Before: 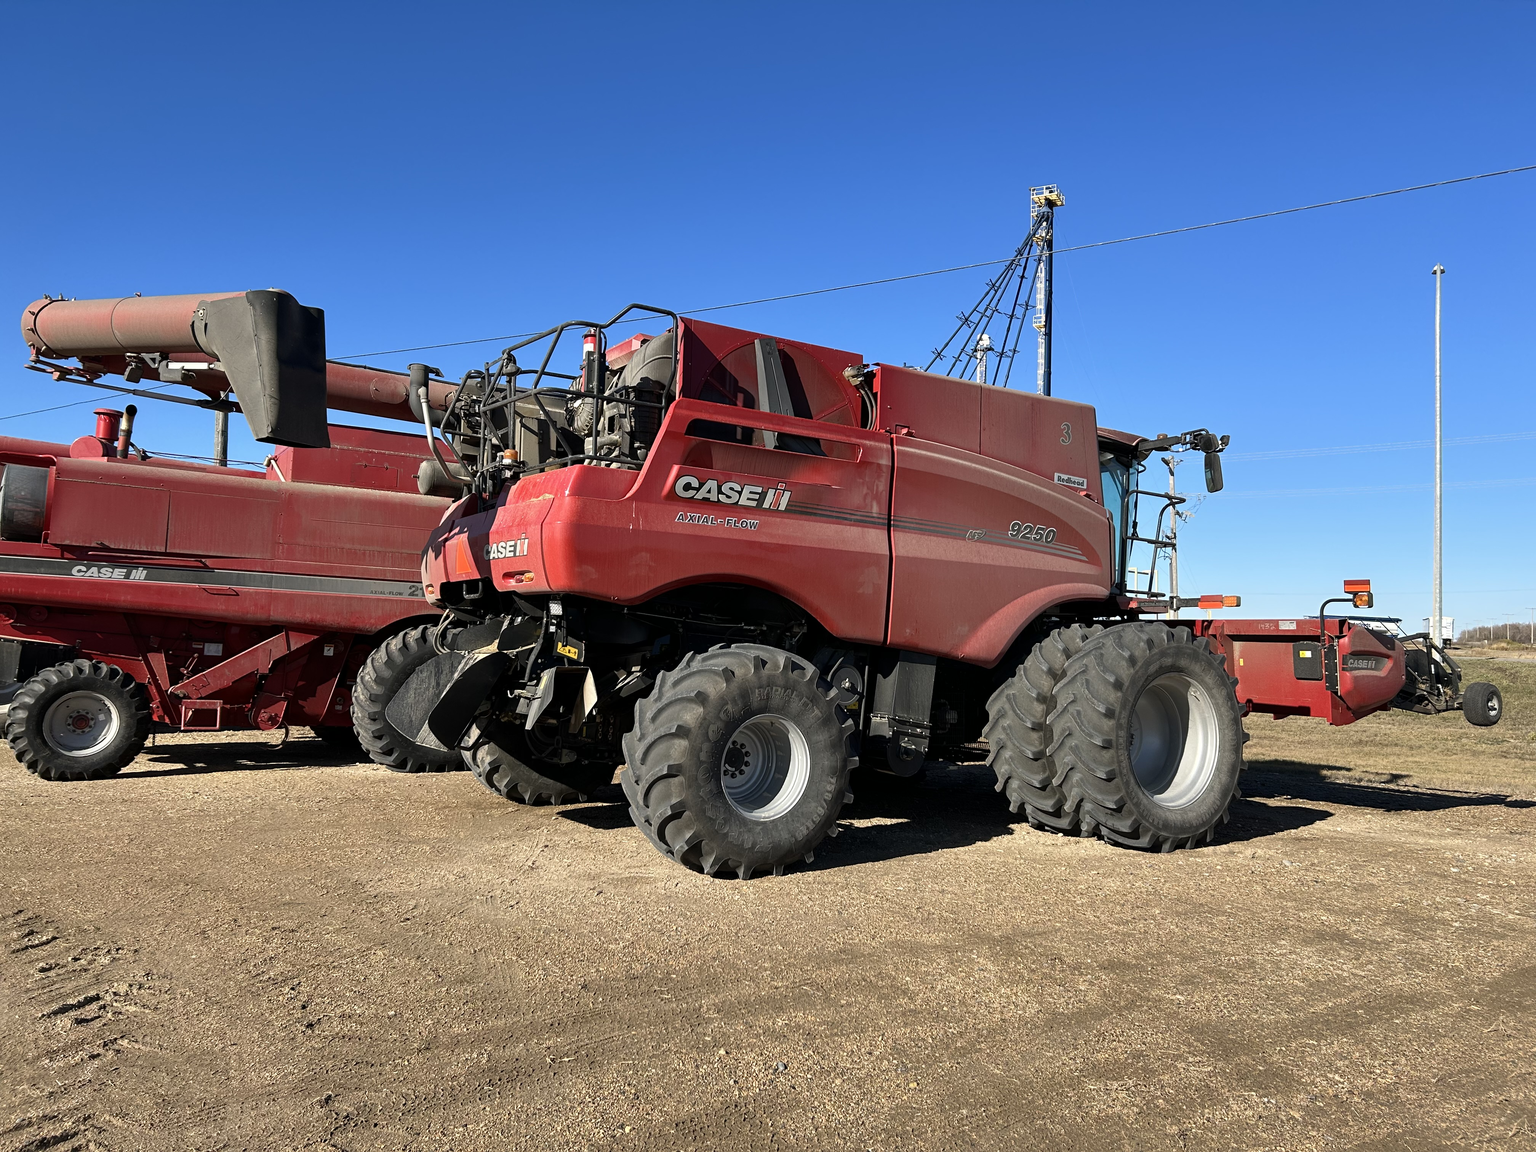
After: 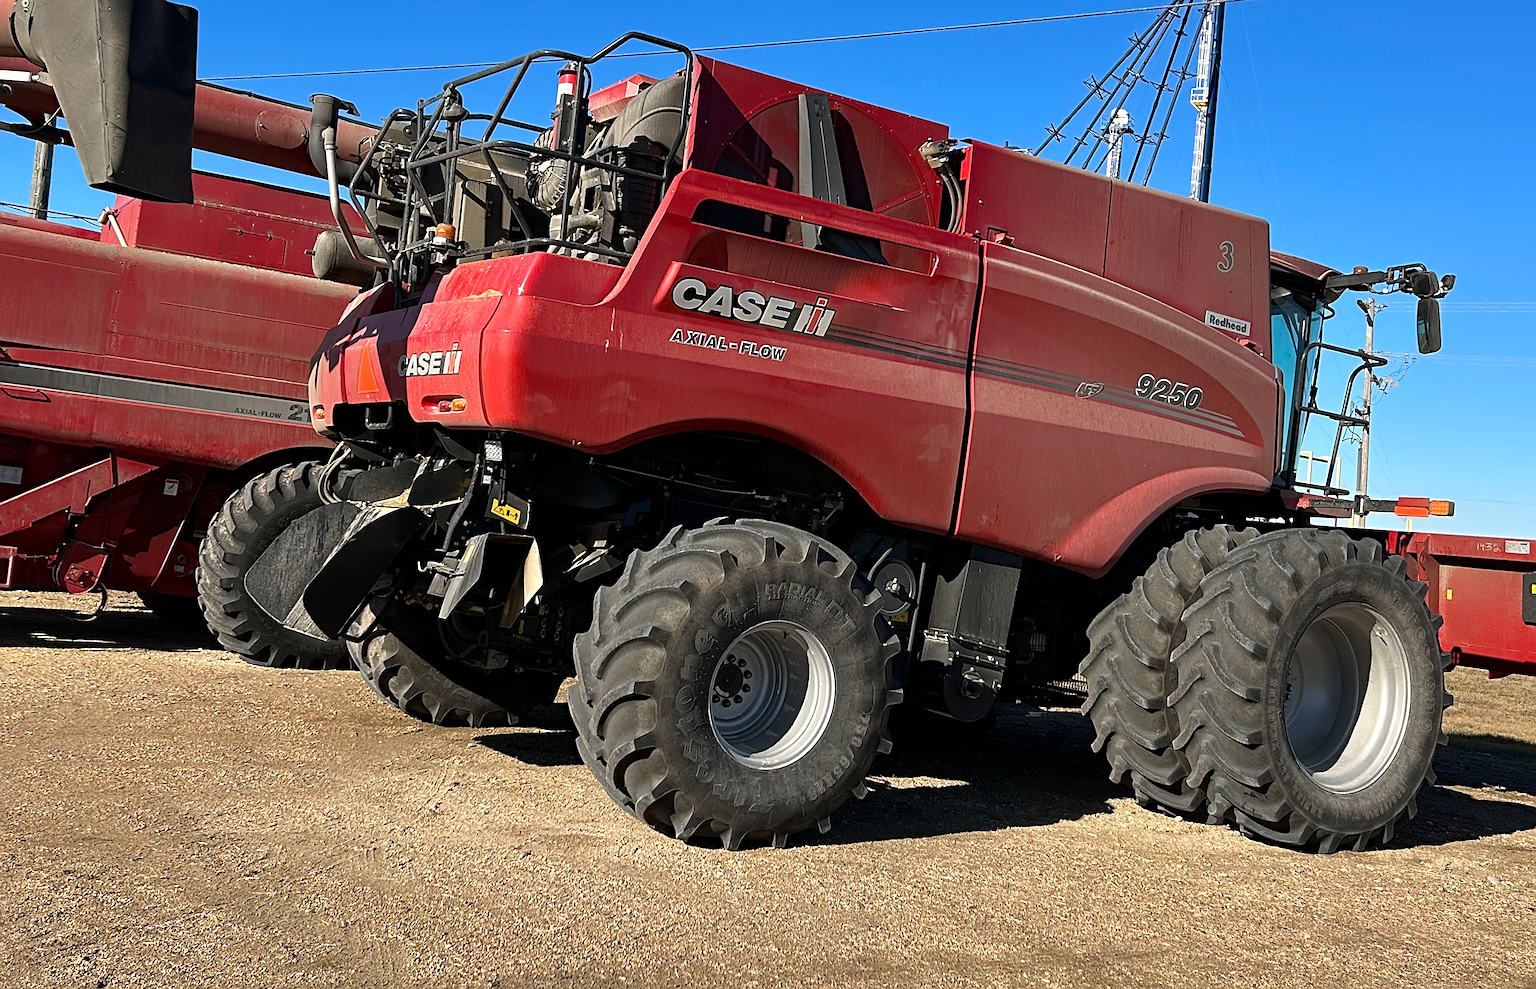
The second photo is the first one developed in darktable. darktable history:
crop and rotate: angle -4.04°, left 9.876%, top 21.251%, right 12.44%, bottom 11.998%
sharpen: on, module defaults
haze removal: compatibility mode true, adaptive false
